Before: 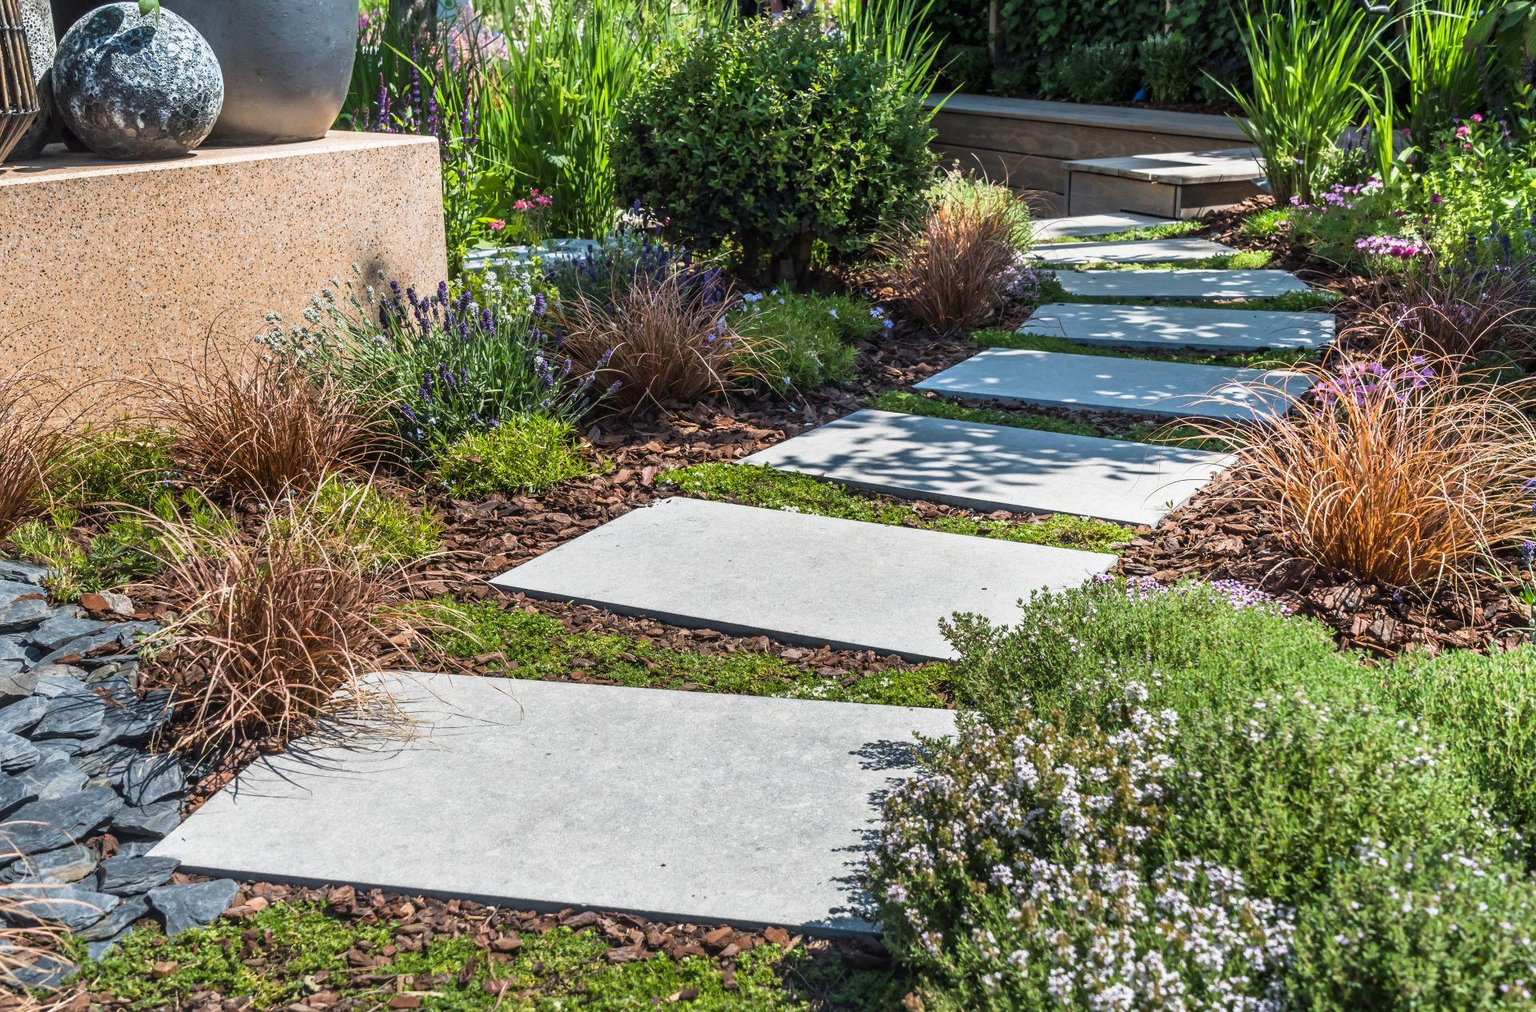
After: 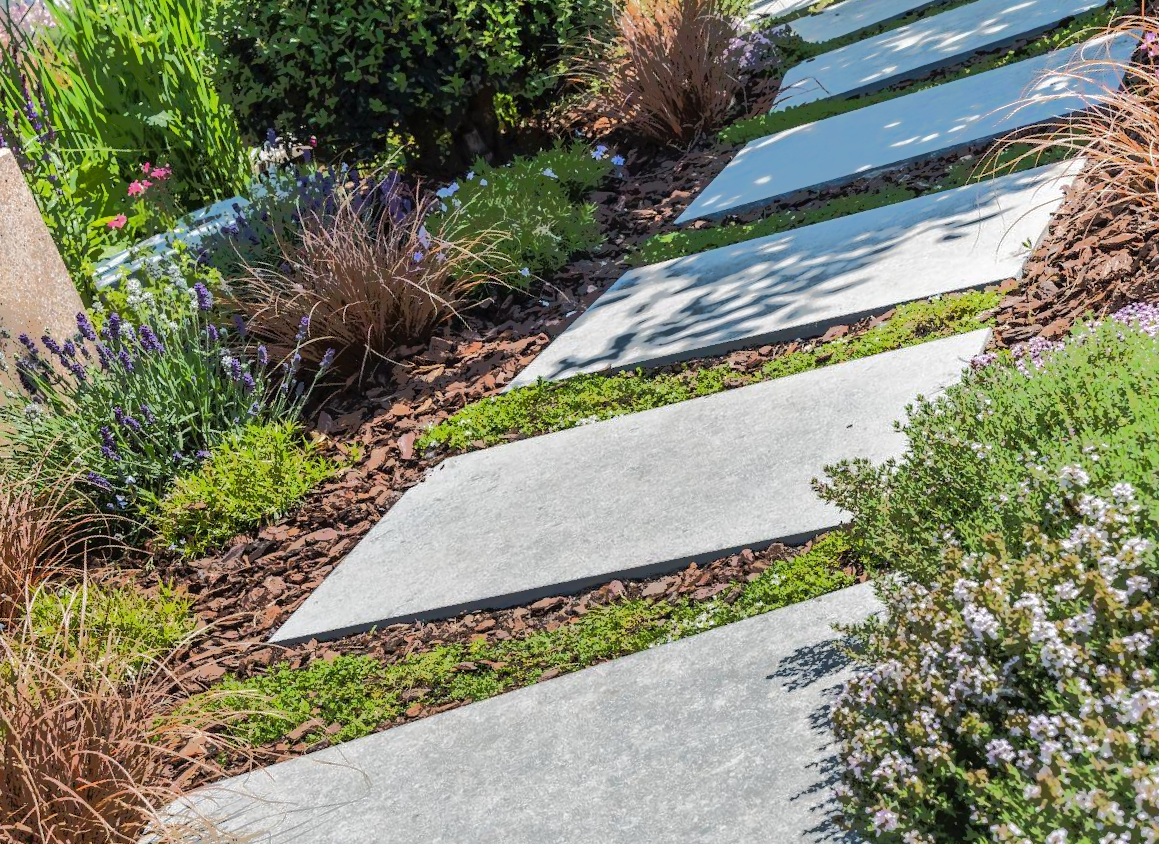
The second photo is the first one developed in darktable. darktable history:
crop and rotate: angle 21.21°, left 6.84%, right 3.671%, bottom 1.157%
tone equalizer: -7 EV -0.604 EV, -6 EV 0.971 EV, -5 EV -0.431 EV, -4 EV 0.438 EV, -3 EV 0.441 EV, -2 EV 0.153 EV, -1 EV -0.165 EV, +0 EV -0.37 EV, edges refinement/feathering 500, mask exposure compensation -1.57 EV, preserve details no
